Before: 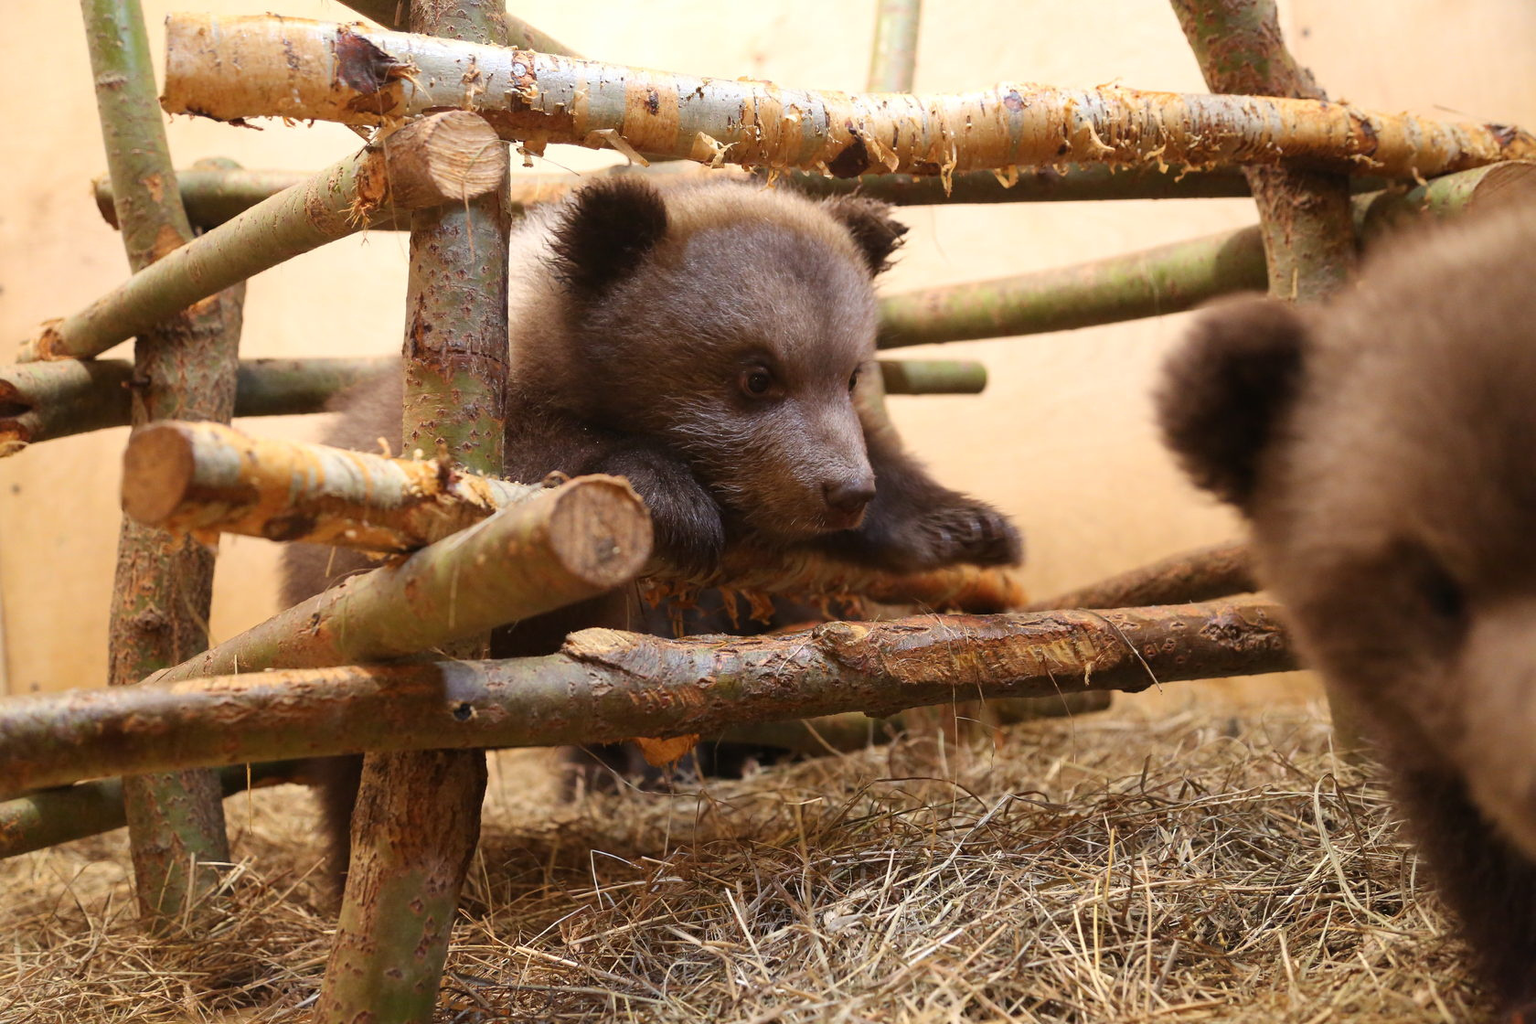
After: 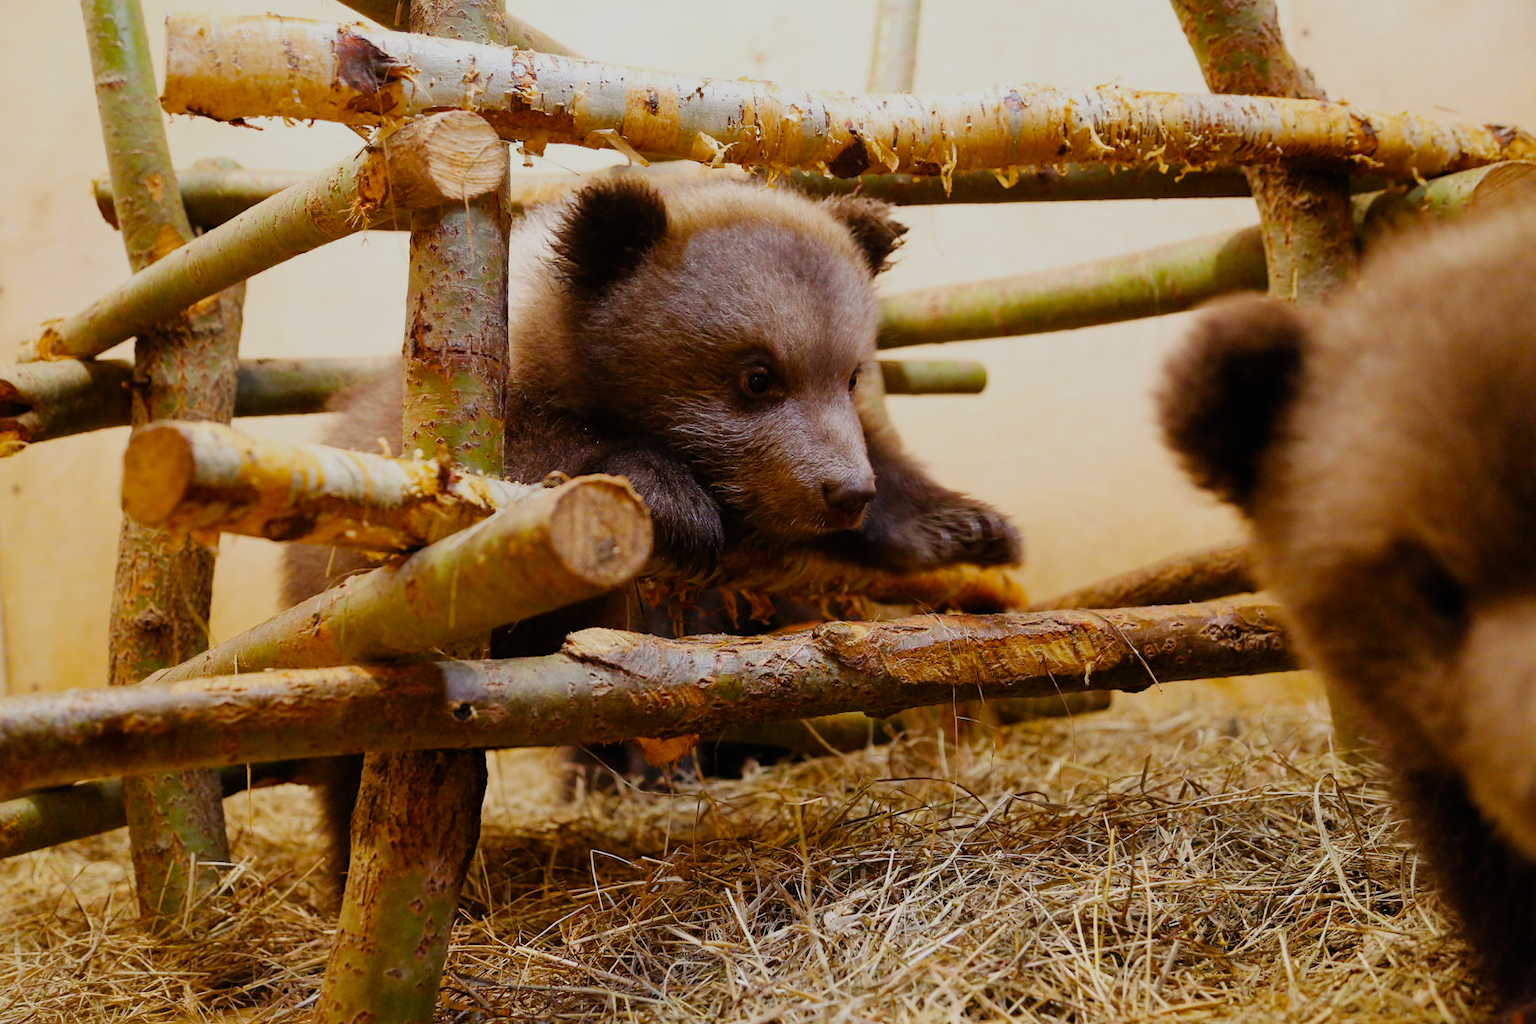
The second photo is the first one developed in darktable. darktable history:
filmic rgb: black relative exposure -7.65 EV, white relative exposure 4.56 EV, hardness 3.61, preserve chrominance no, color science v5 (2021)
color balance rgb: perceptual saturation grading › global saturation 30.996%
